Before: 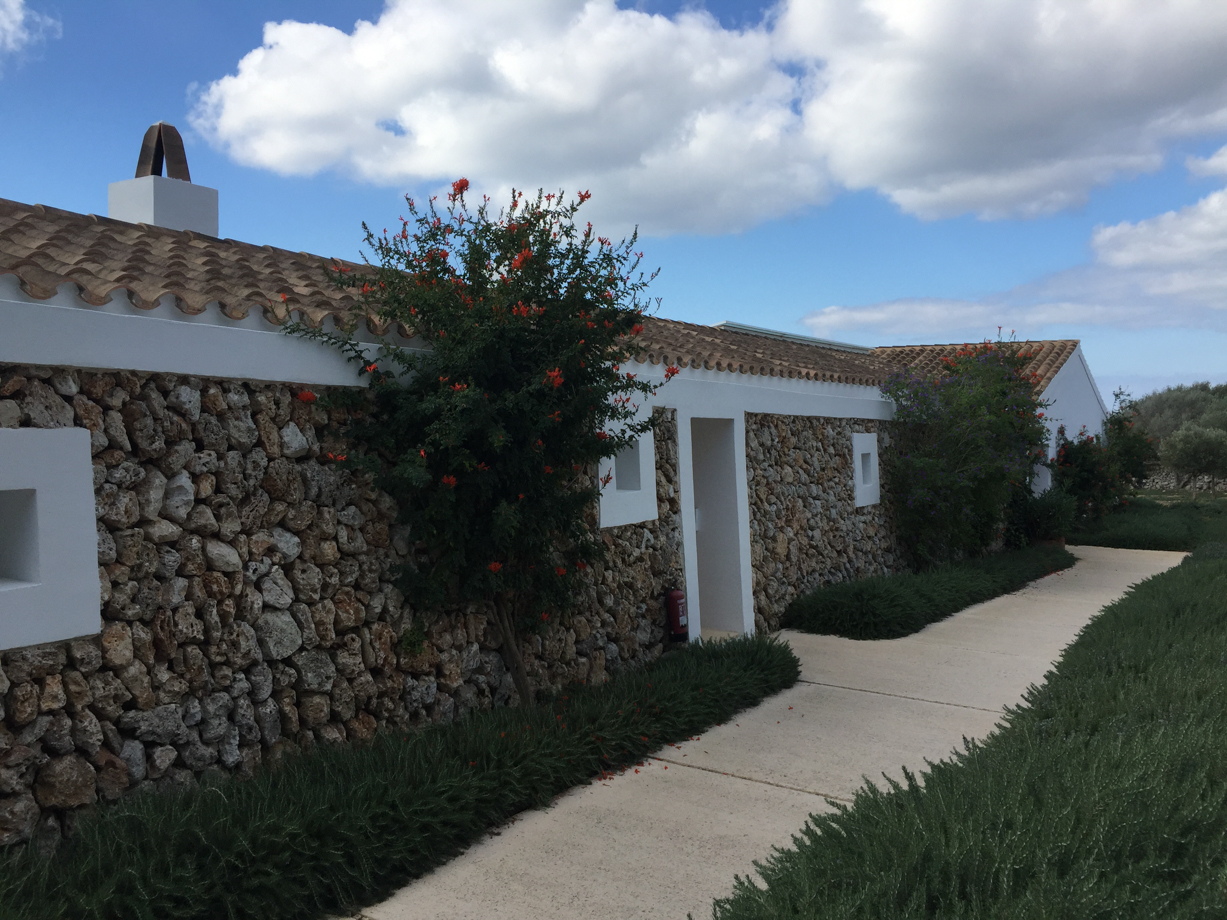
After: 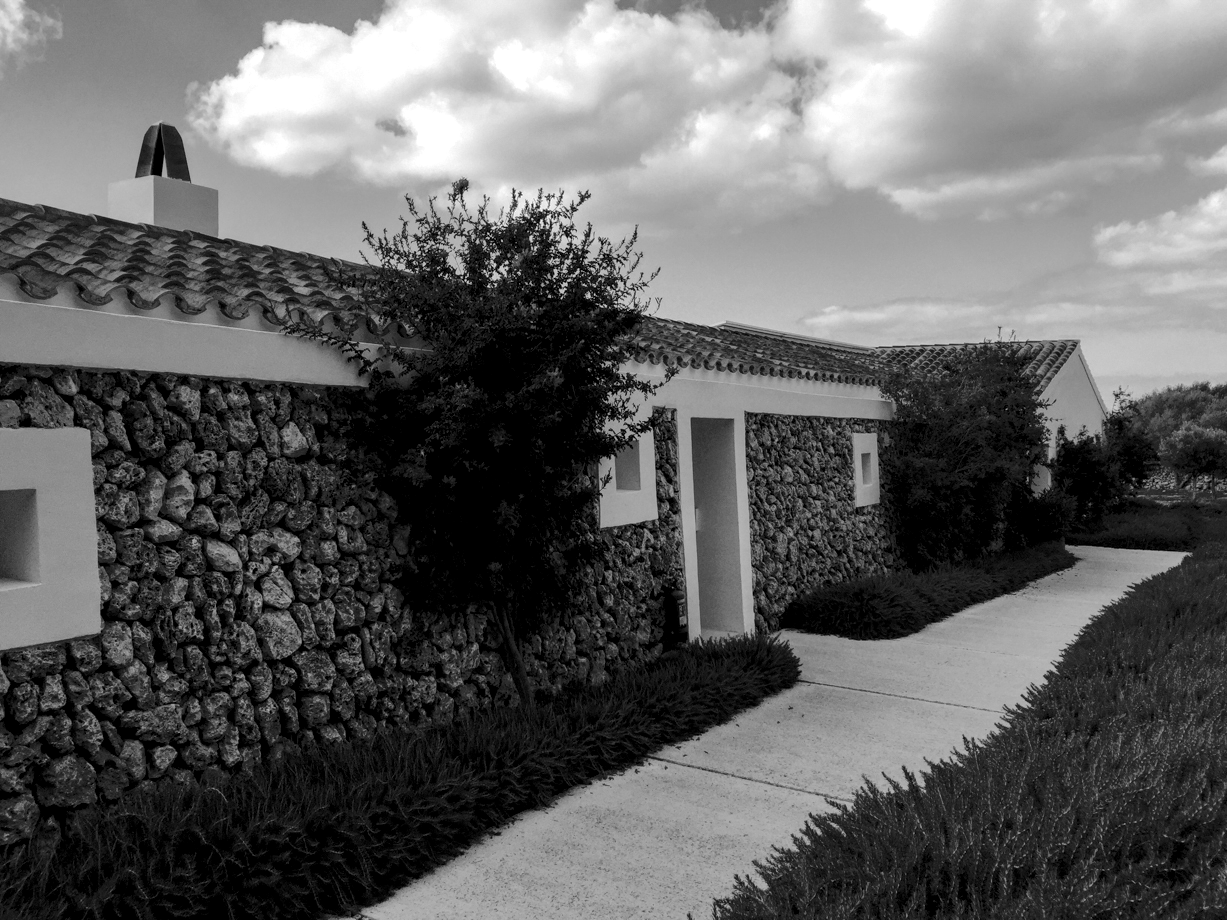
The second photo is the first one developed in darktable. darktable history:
local contrast: highlights 100%, shadows 100%, detail 200%, midtone range 0.2
exposure: black level correction 0.002, compensate highlight preservation false
monochrome: on, module defaults
contrast brightness saturation: saturation -0.05
tone curve: curves: ch0 [(0, 0.003) (0.211, 0.174) (0.482, 0.519) (0.843, 0.821) (0.992, 0.971)]; ch1 [(0, 0) (0.276, 0.206) (0.393, 0.364) (0.482, 0.477) (0.506, 0.5) (0.523, 0.523) (0.572, 0.592) (0.635, 0.665) (0.695, 0.759) (1, 1)]; ch2 [(0, 0) (0.438, 0.456) (0.498, 0.497) (0.536, 0.527) (0.562, 0.584) (0.619, 0.602) (0.698, 0.698) (1, 1)], color space Lab, independent channels, preserve colors none
